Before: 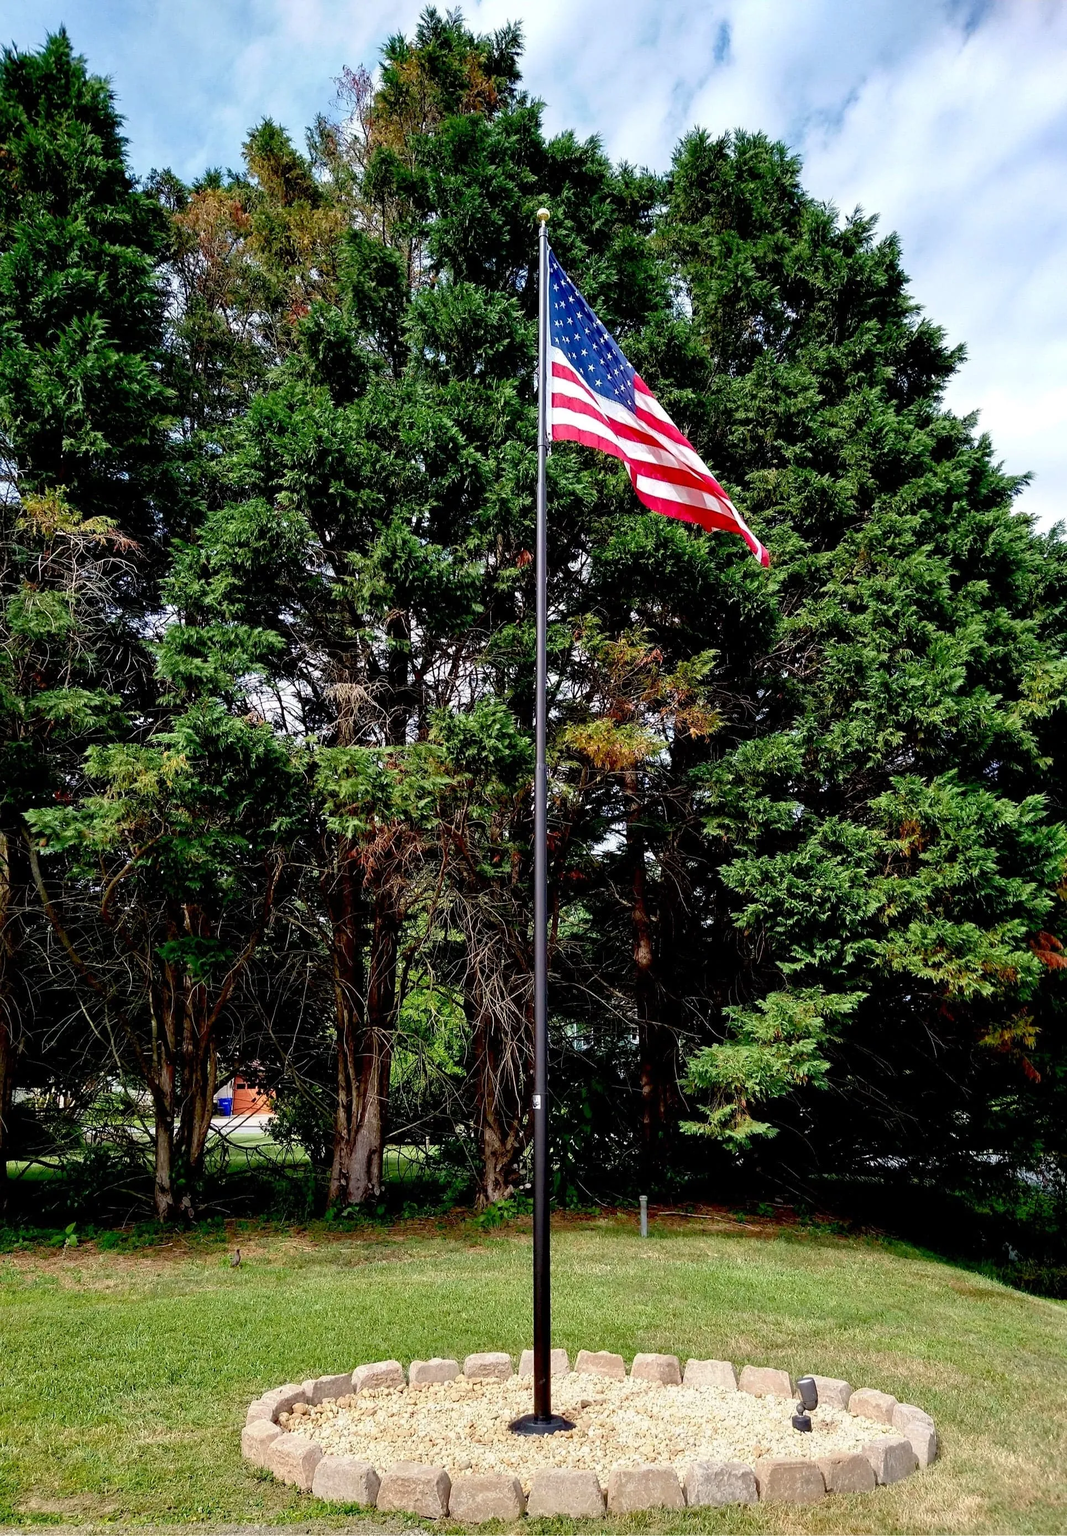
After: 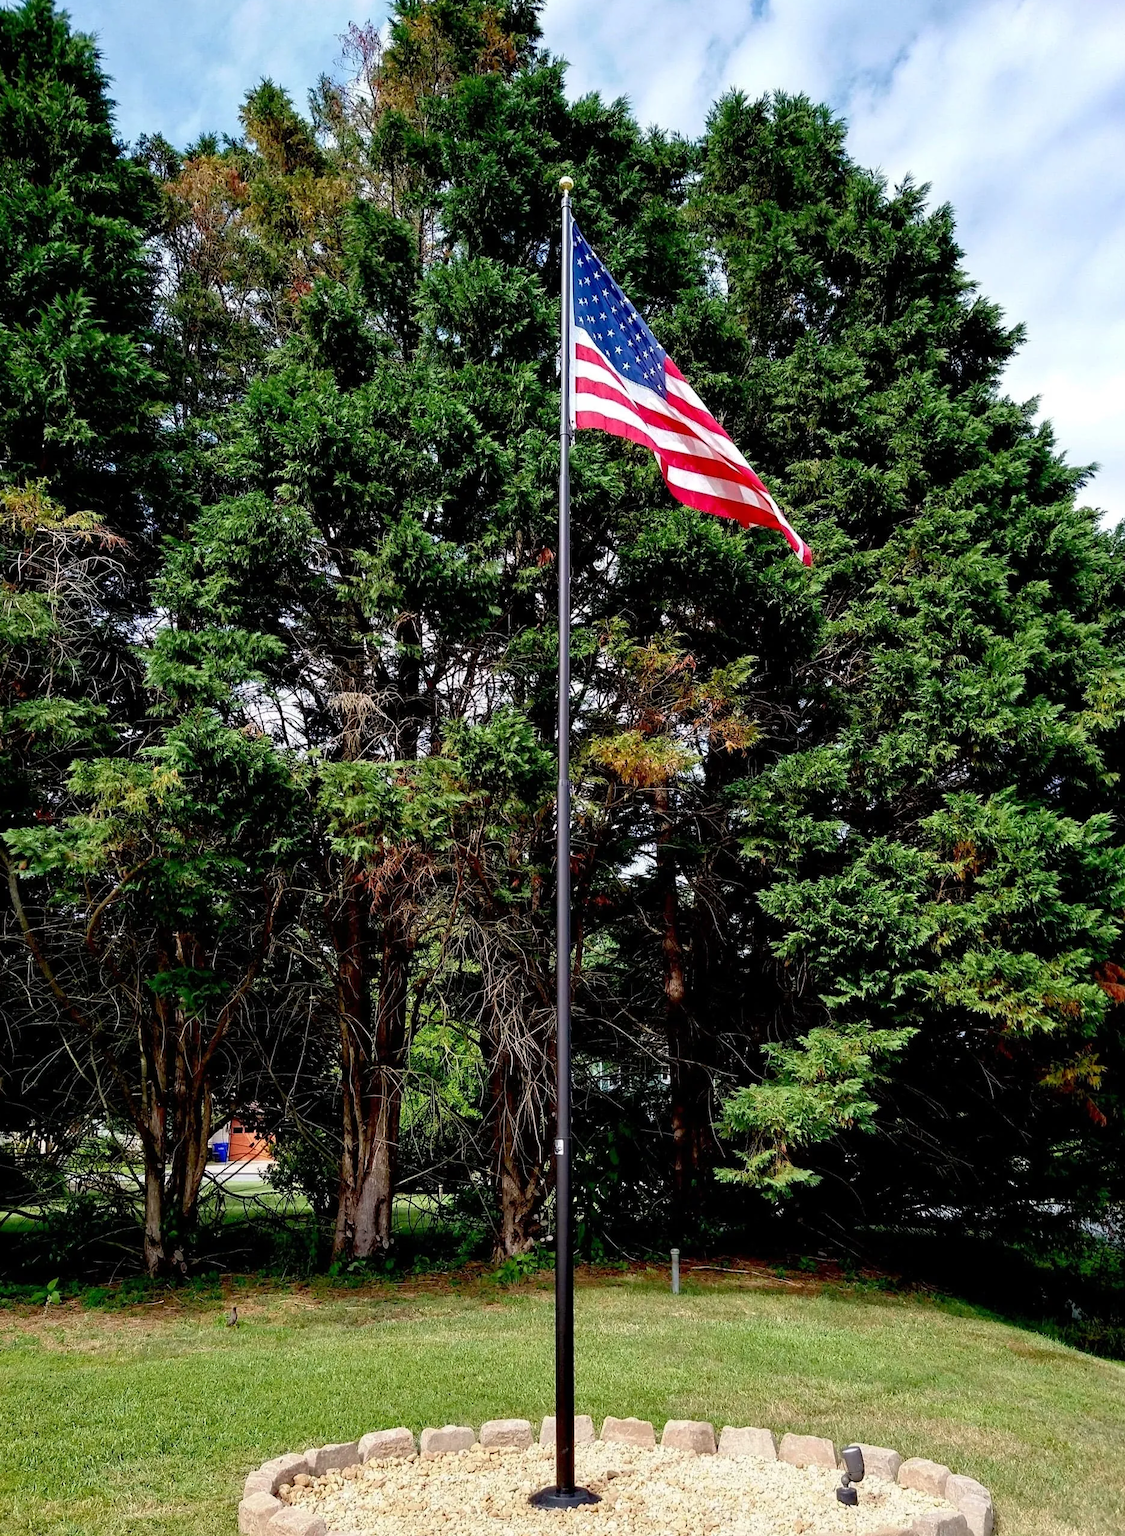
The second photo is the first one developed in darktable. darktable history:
crop: left 2.077%, top 3.013%, right 0.759%, bottom 4.875%
